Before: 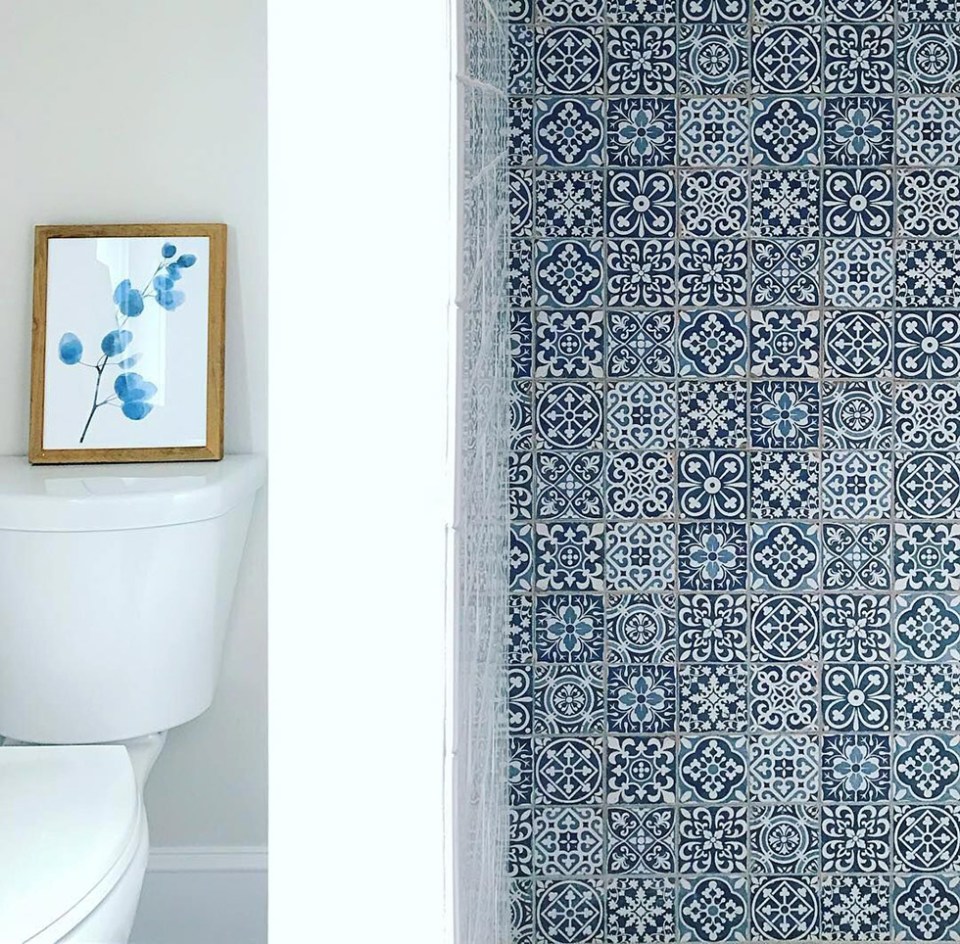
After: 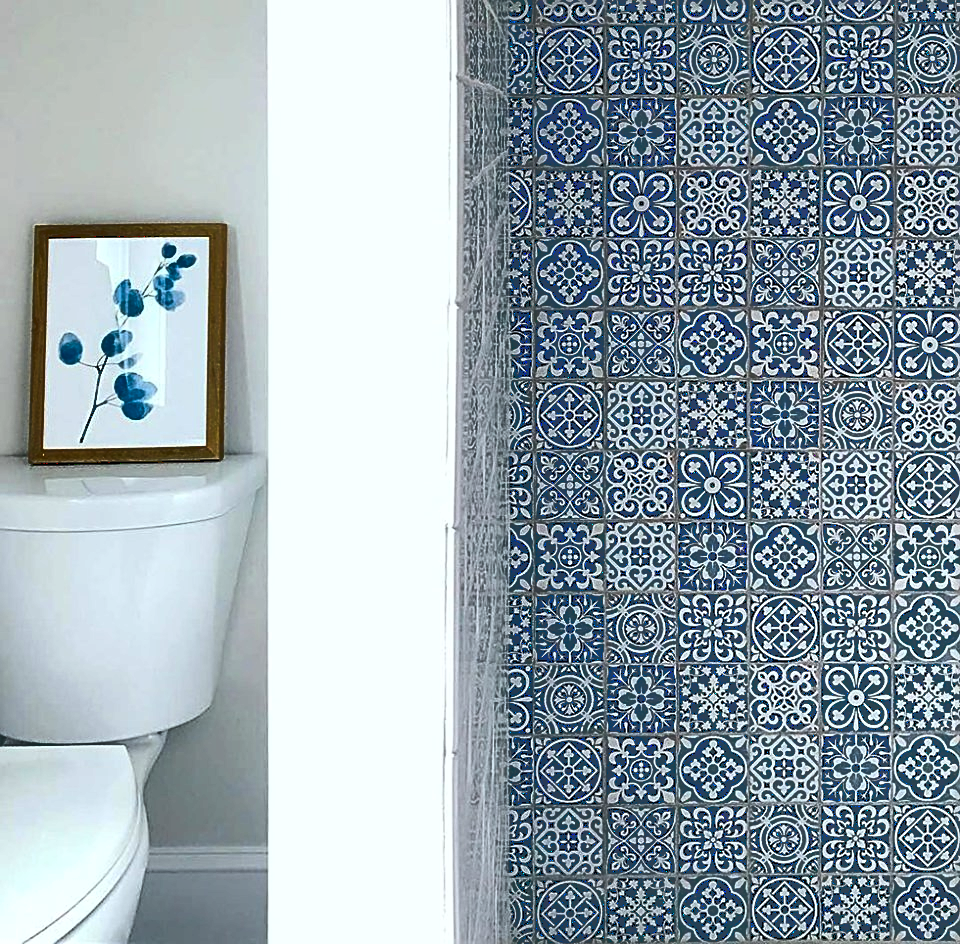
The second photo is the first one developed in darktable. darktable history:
sharpen: on, module defaults
shadows and highlights: radius 266.05, soften with gaussian
contrast brightness saturation: contrast 0.075, brightness 0.079, saturation 0.184
base curve: curves: ch0 [(0, 0.036) (0.083, 0.04) (0.804, 1)]
exposure: compensate exposure bias true, compensate highlight preservation false
tone equalizer: -8 EV 0.252 EV, -7 EV 0.377 EV, -6 EV 0.41 EV, -5 EV 0.223 EV, -3 EV -0.261 EV, -2 EV -0.391 EV, -1 EV -0.435 EV, +0 EV -0.274 EV
